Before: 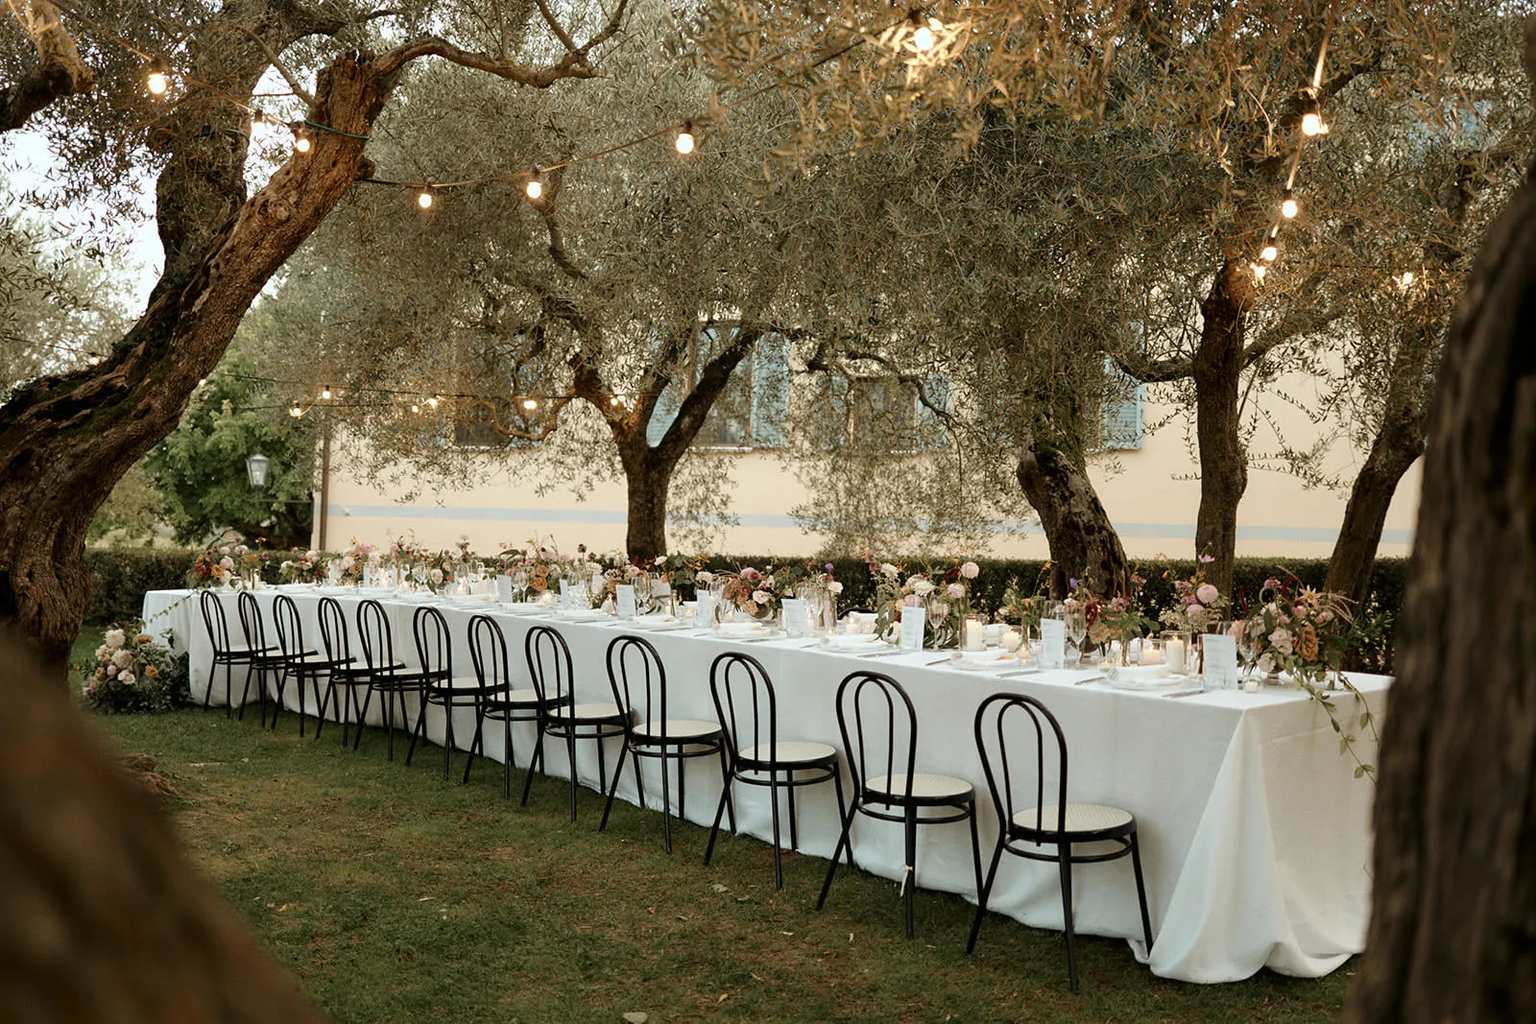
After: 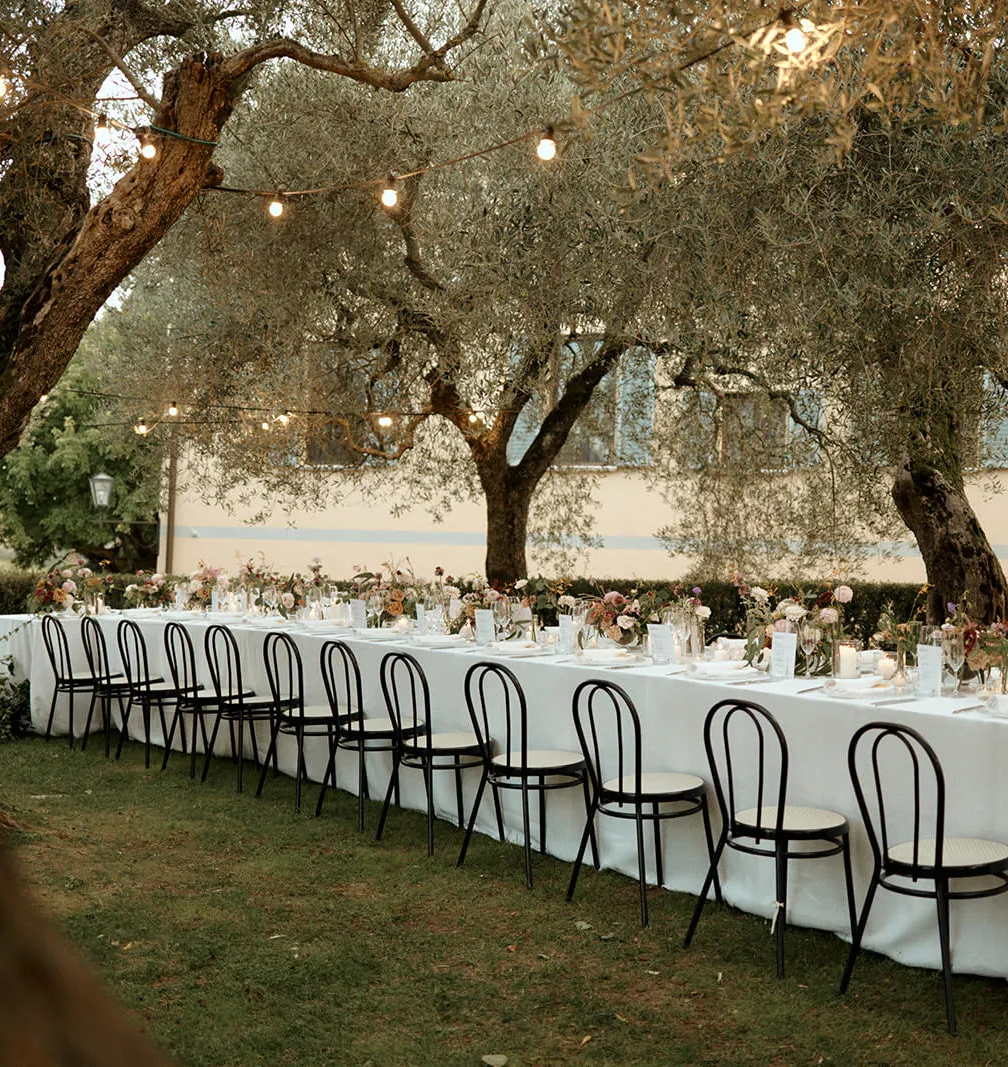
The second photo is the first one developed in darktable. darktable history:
crop: left 10.468%, right 26.472%
